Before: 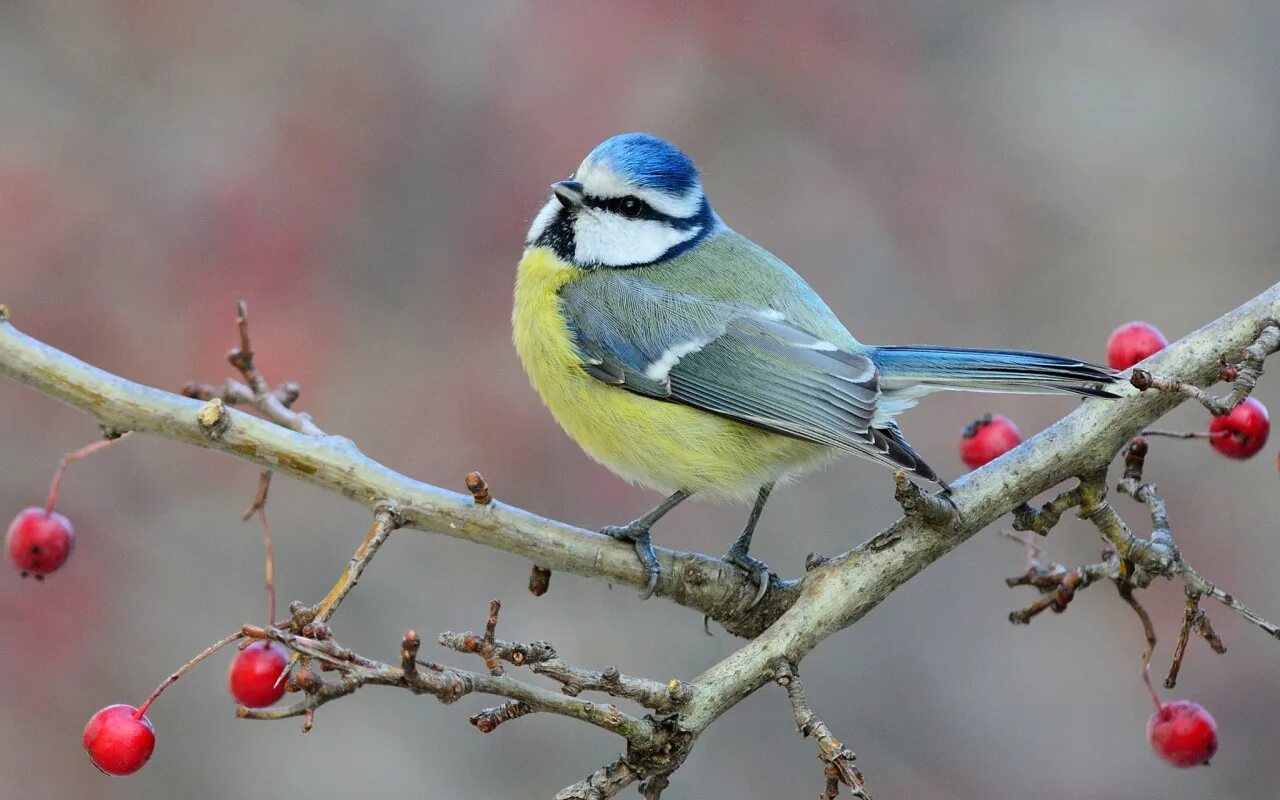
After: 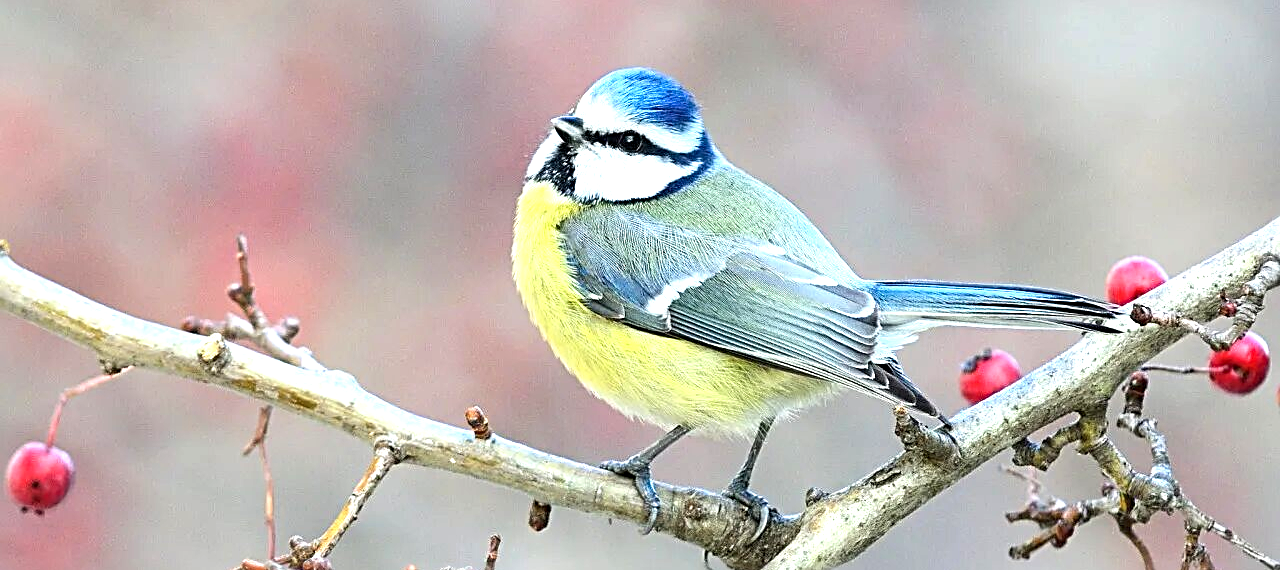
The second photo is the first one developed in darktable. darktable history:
sharpen: radius 2.805, amount 0.718
exposure: black level correction 0, exposure 1.1 EV, compensate exposure bias true, compensate highlight preservation false
crop and rotate: top 8.177%, bottom 20.494%
